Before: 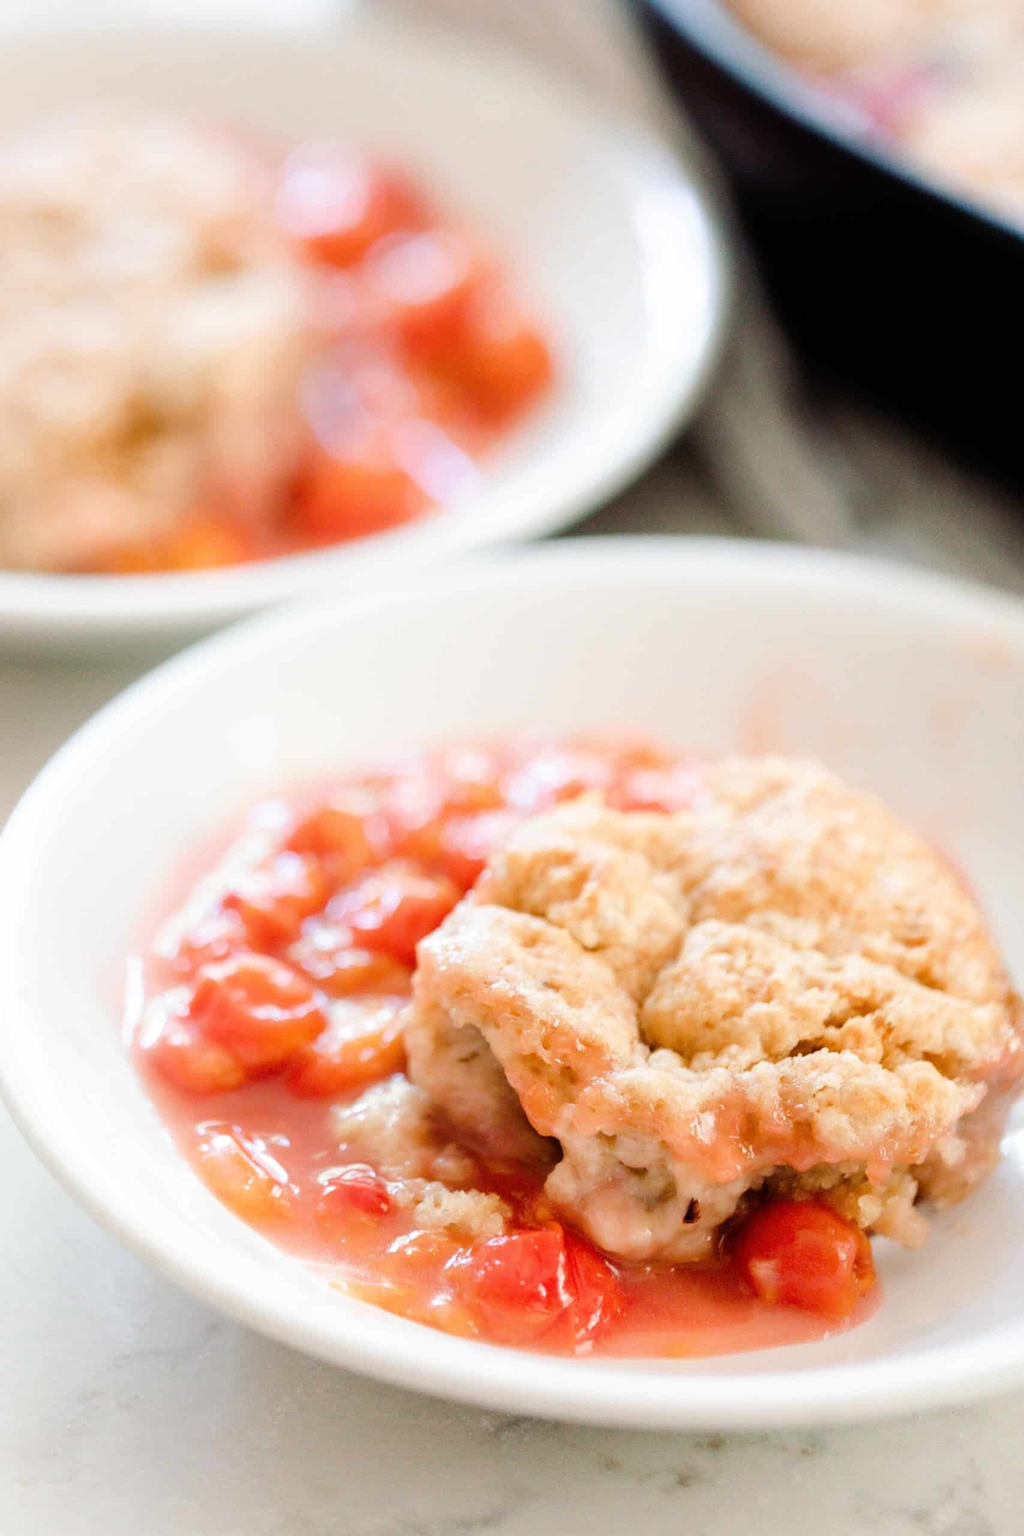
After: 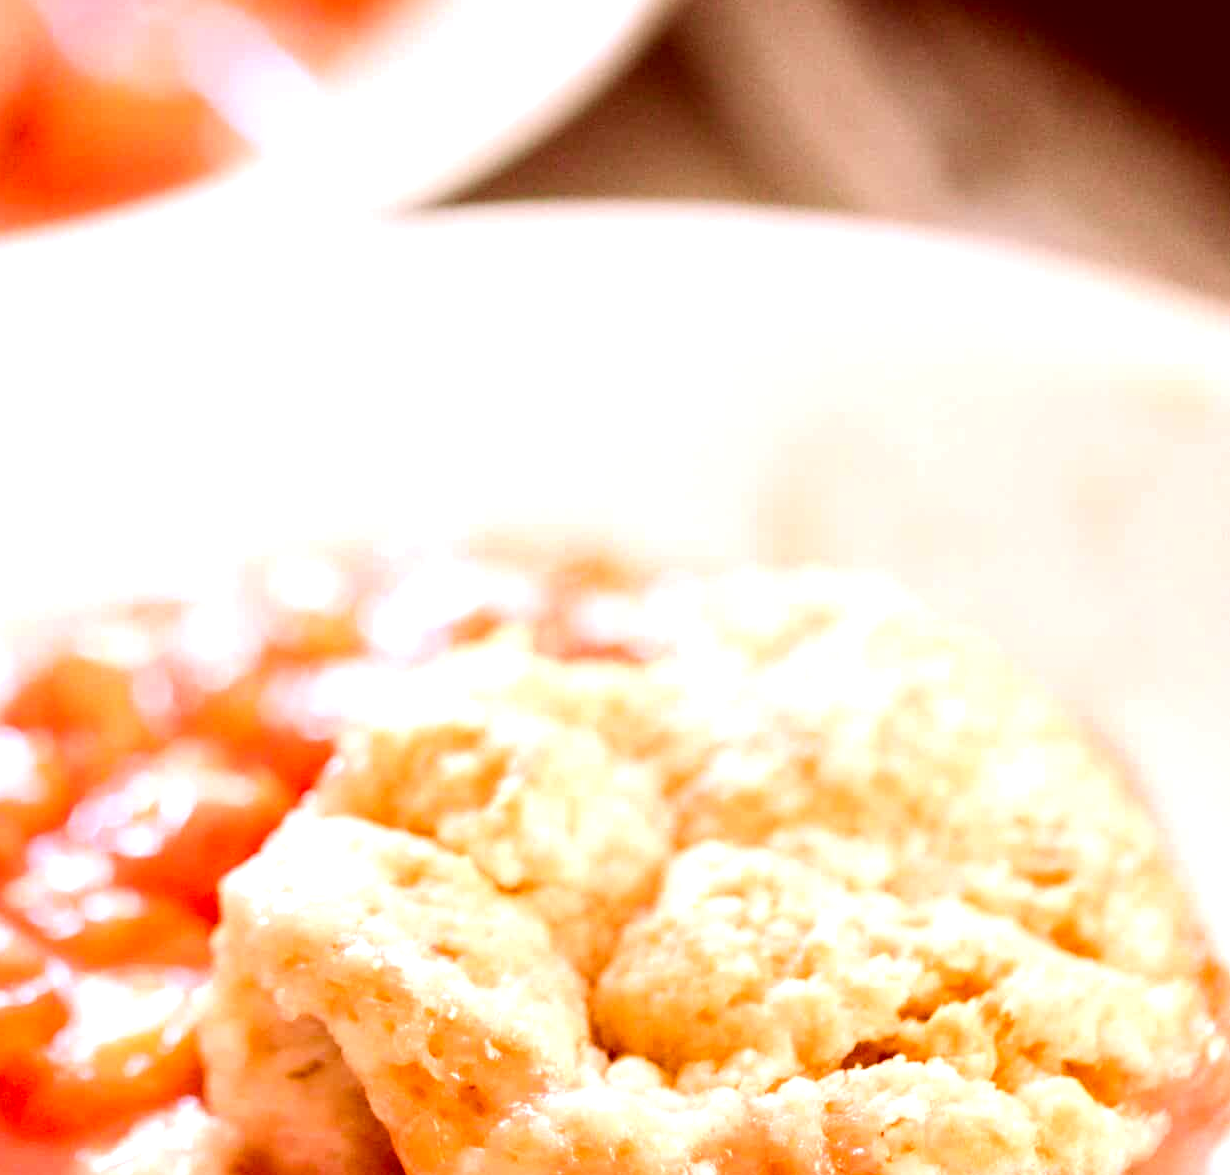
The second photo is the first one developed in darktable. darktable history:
crop and rotate: left 27.938%, top 27.046%, bottom 27.046%
color correction: highlights a* 9.03, highlights b* 8.71, shadows a* 40, shadows b* 40, saturation 0.8
exposure: black level correction -0.005, exposure 0.622 EV, compensate highlight preservation false
color balance rgb: shadows lift › chroma 2%, shadows lift › hue 217.2°, power › chroma 0.25%, power › hue 60°, highlights gain › chroma 1.5%, highlights gain › hue 309.6°, global offset › luminance -0.5%, perceptual saturation grading › global saturation 15%, global vibrance 20%
